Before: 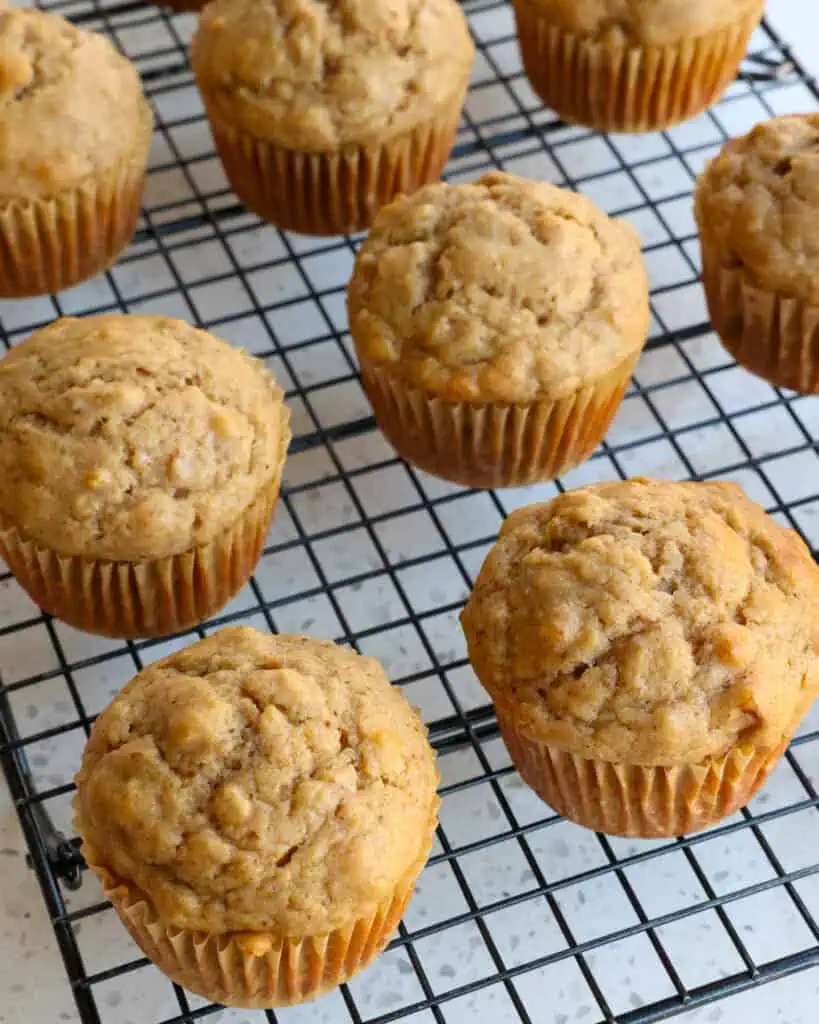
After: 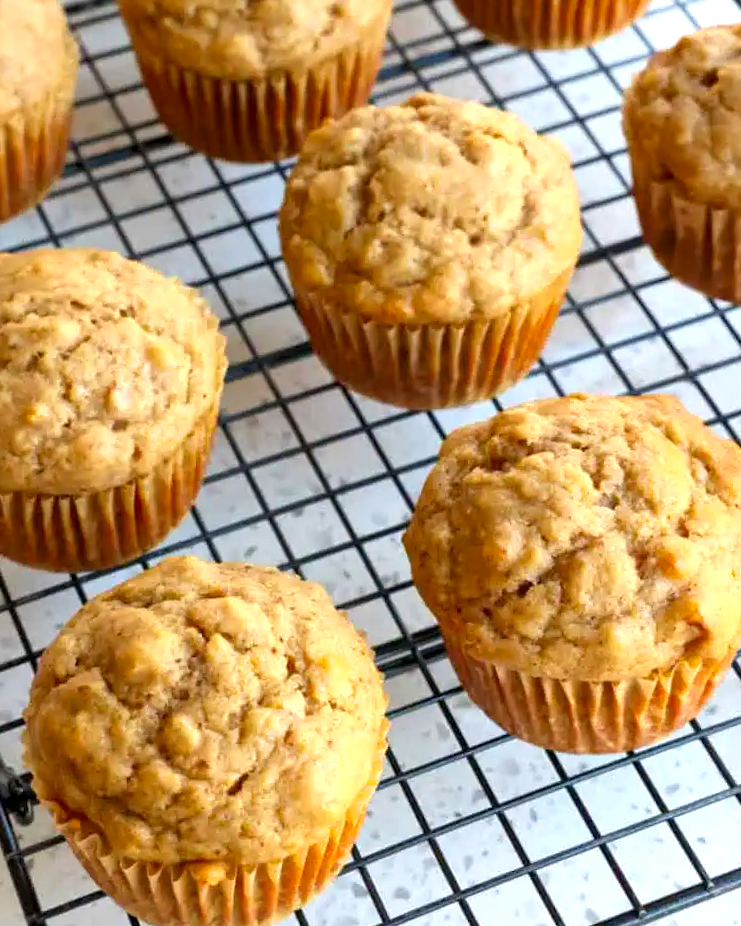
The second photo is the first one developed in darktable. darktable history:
contrast brightness saturation: saturation 0.13
local contrast: mode bilateral grid, contrast 20, coarseness 50, detail 132%, midtone range 0.2
crop and rotate: angle 1.96°, left 5.673%, top 5.673%
exposure: black level correction 0.001, exposure 0.5 EV, compensate exposure bias true, compensate highlight preservation false
